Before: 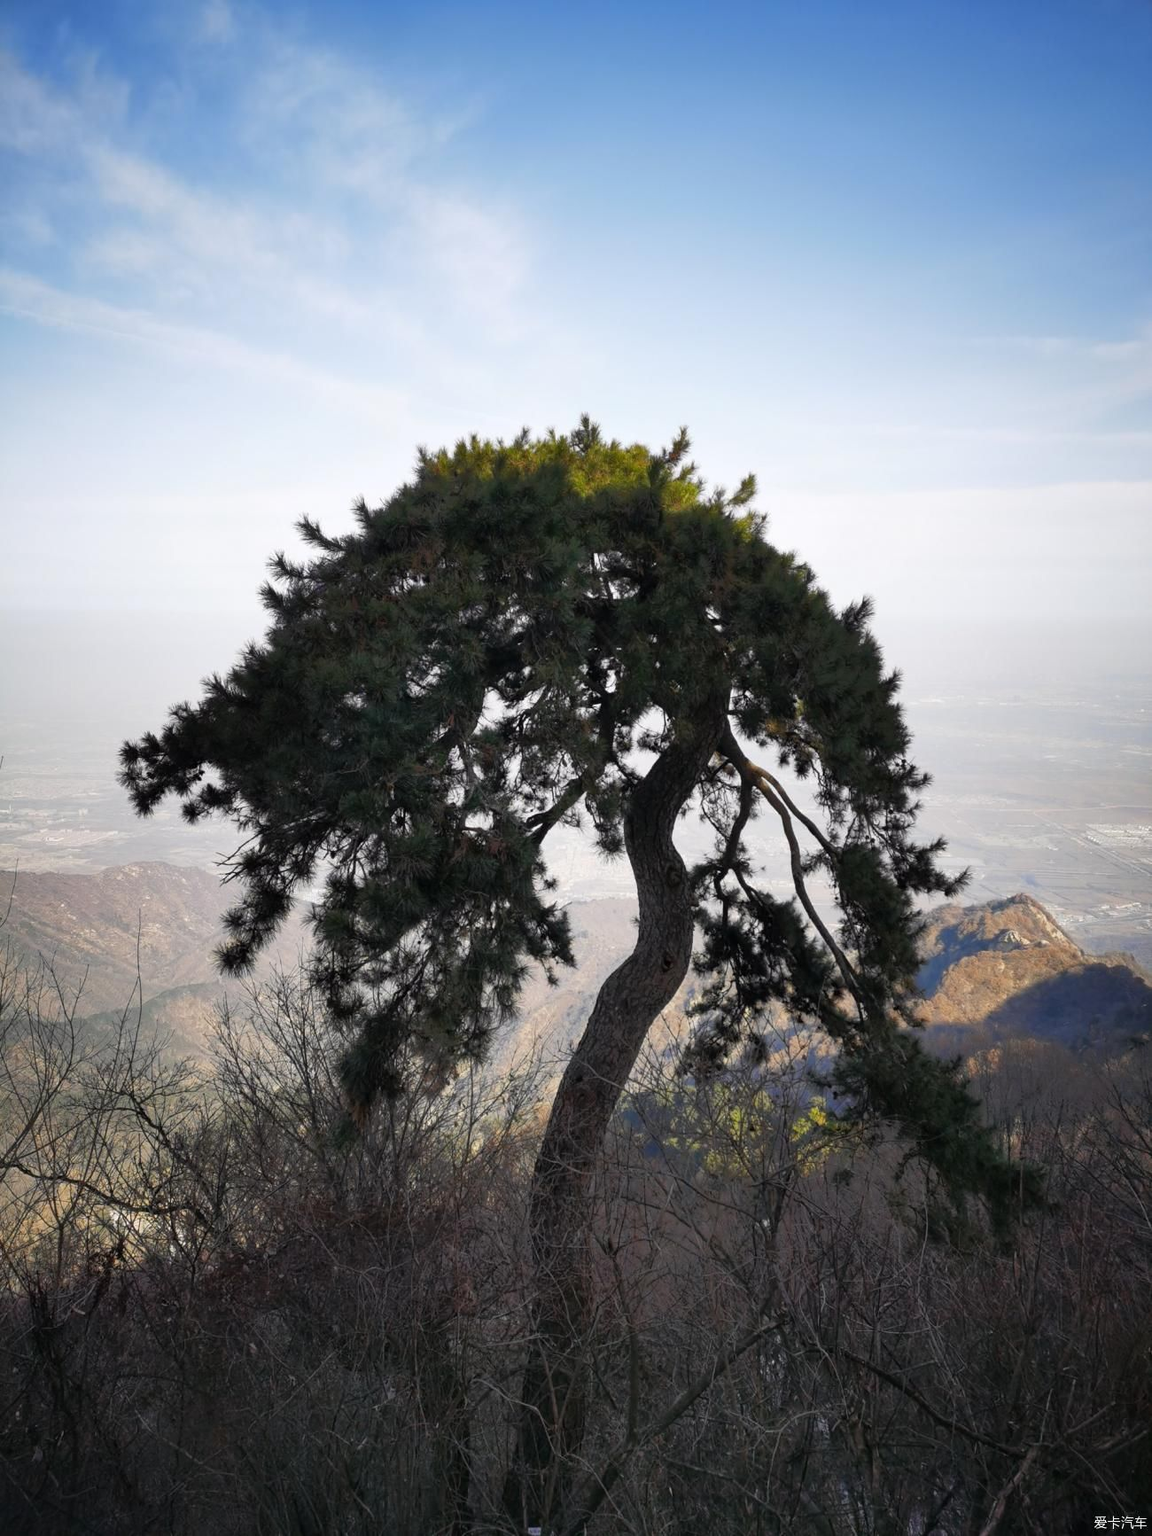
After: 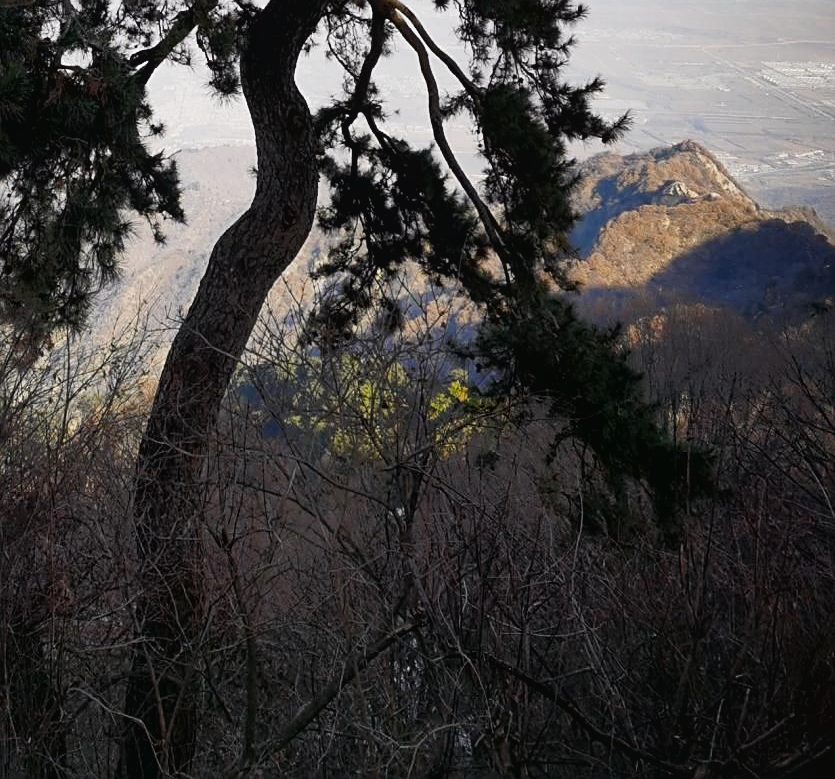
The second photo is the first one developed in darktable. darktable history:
contrast brightness saturation: contrast -0.075, brightness -0.042, saturation -0.111
contrast equalizer: octaves 7, y [[0.6 ×6], [0.55 ×6], [0 ×6], [0 ×6], [0 ×6]], mix -0.317
local contrast: highlights 103%, shadows 97%, detail 120%, midtone range 0.2
crop and rotate: left 35.752%, top 50.178%, bottom 4.827%
sharpen: on, module defaults
tone curve: curves: ch0 [(0, 0.011) (0.139, 0.106) (0.295, 0.271) (0.499, 0.523) (0.739, 0.782) (0.857, 0.879) (1, 0.967)]; ch1 [(0, 0) (0.272, 0.249) (0.39, 0.379) (0.469, 0.456) (0.495, 0.497) (0.524, 0.53) (0.588, 0.62) (0.725, 0.779) (1, 1)]; ch2 [(0, 0) (0.125, 0.089) (0.35, 0.317) (0.437, 0.42) (0.502, 0.499) (0.533, 0.553) (0.599, 0.638) (1, 1)], preserve colors none
exposure: black level correction 0.009, exposure 0.016 EV, compensate highlight preservation false
